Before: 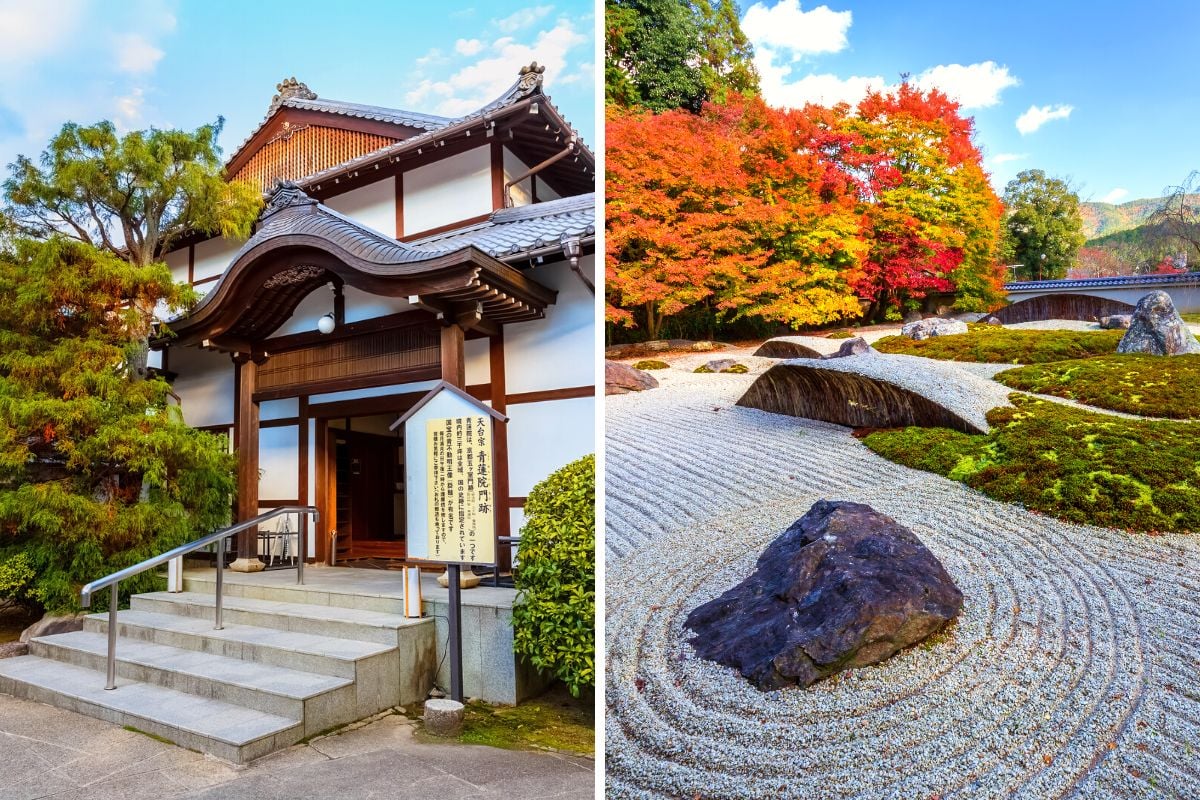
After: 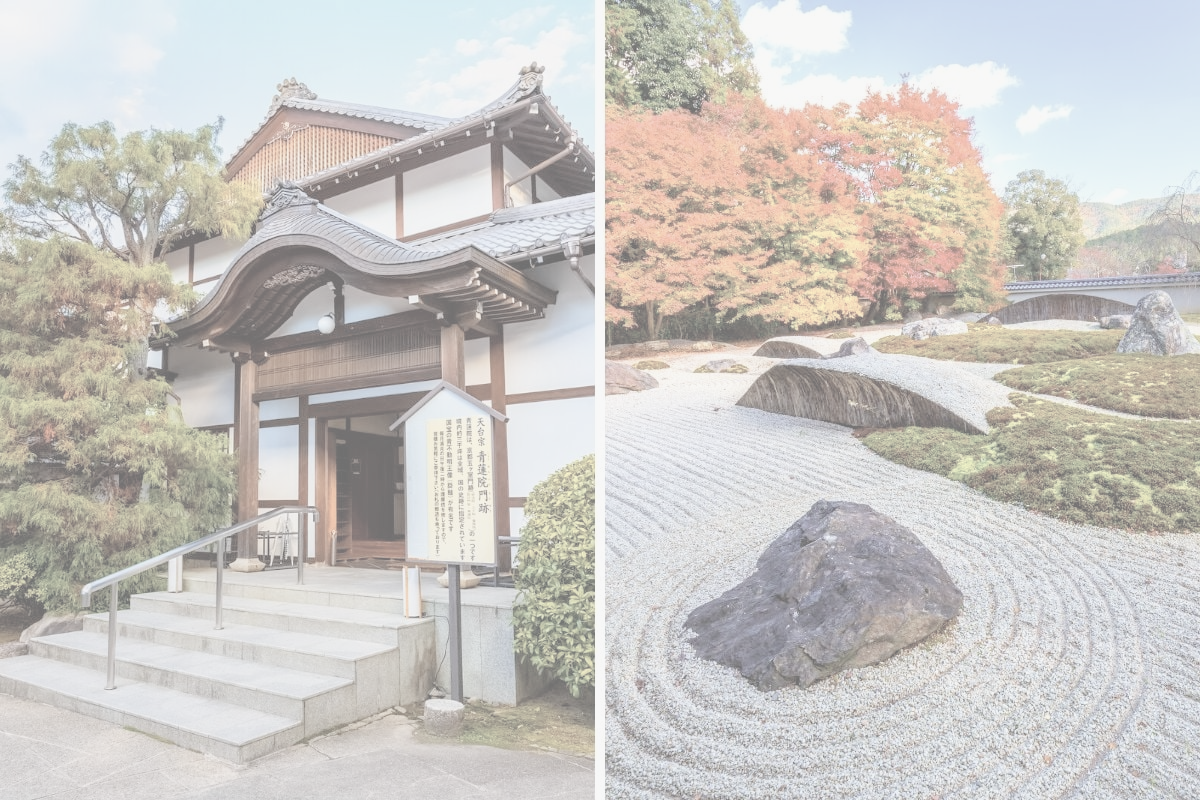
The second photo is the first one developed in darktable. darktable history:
contrast brightness saturation: contrast -0.304, brightness 0.742, saturation -0.78
exposure: black level correction 0, exposure 0.498 EV, compensate exposure bias true, compensate highlight preservation false
